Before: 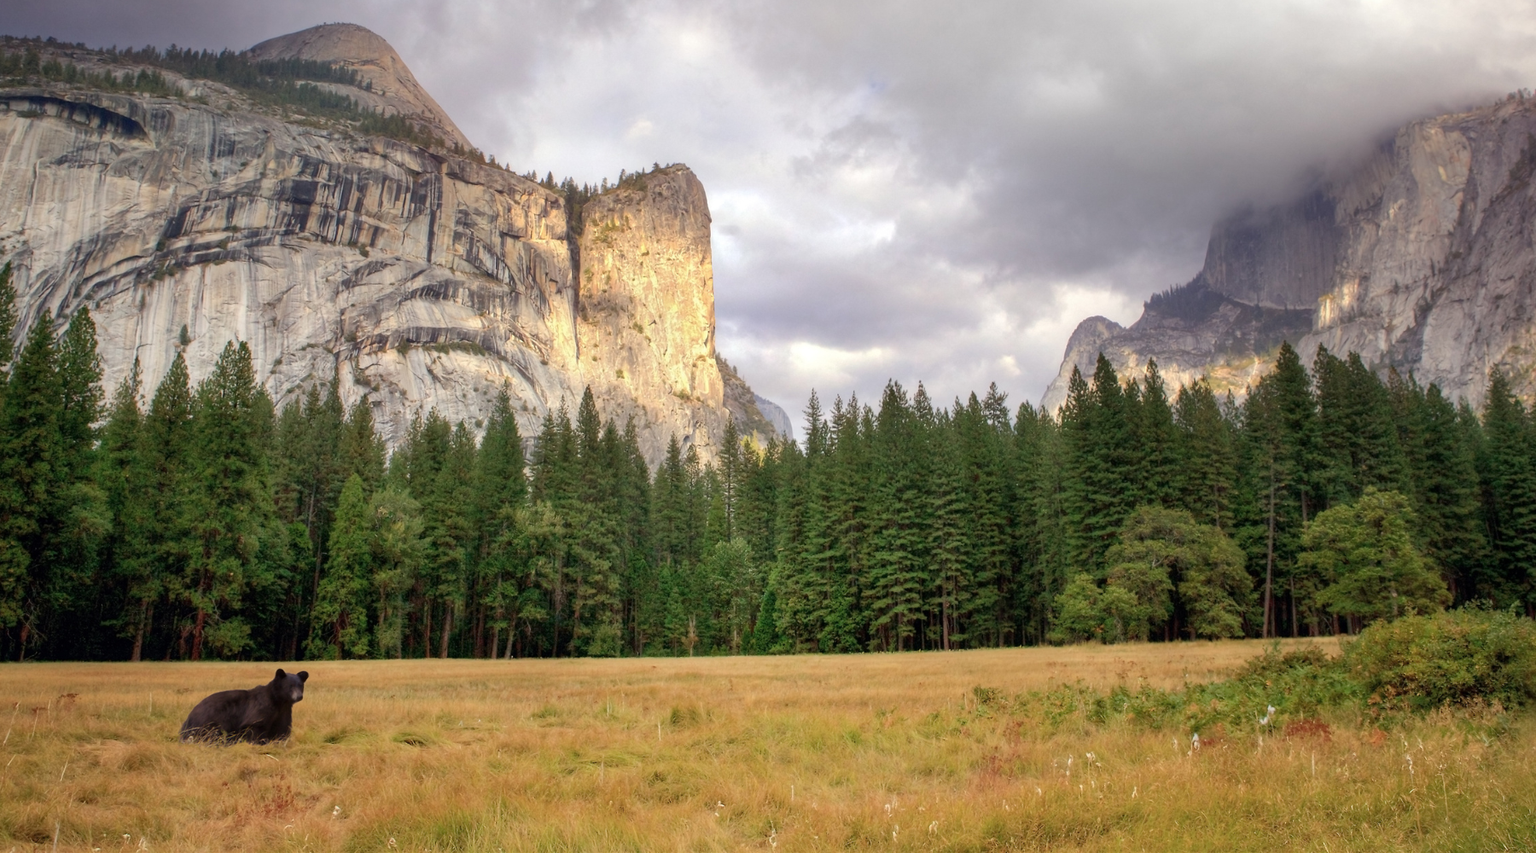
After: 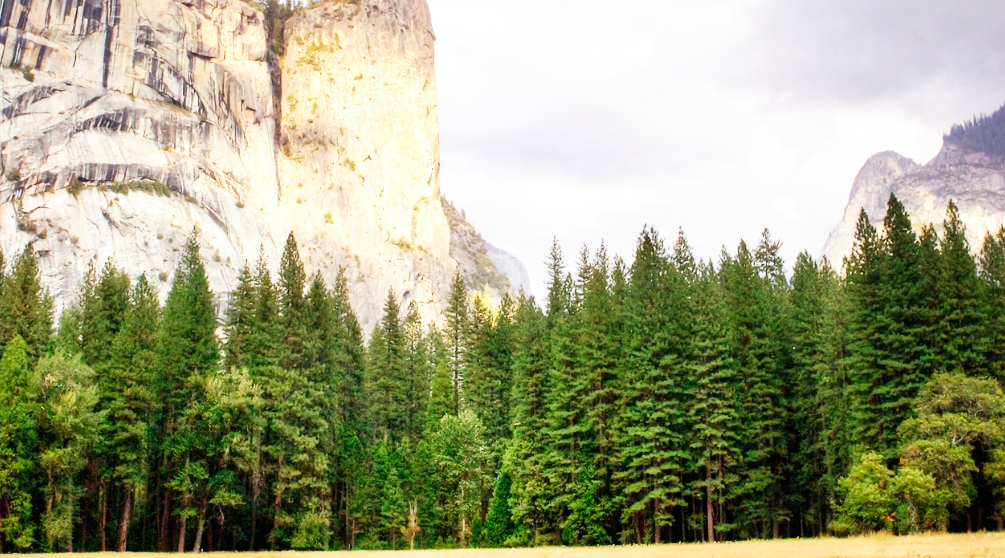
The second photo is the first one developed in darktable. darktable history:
crop and rotate: left 22.13%, top 22.054%, right 22.026%, bottom 22.102%
base curve: curves: ch0 [(0, 0) (0.007, 0.004) (0.027, 0.03) (0.046, 0.07) (0.207, 0.54) (0.442, 0.872) (0.673, 0.972) (1, 1)], preserve colors none
